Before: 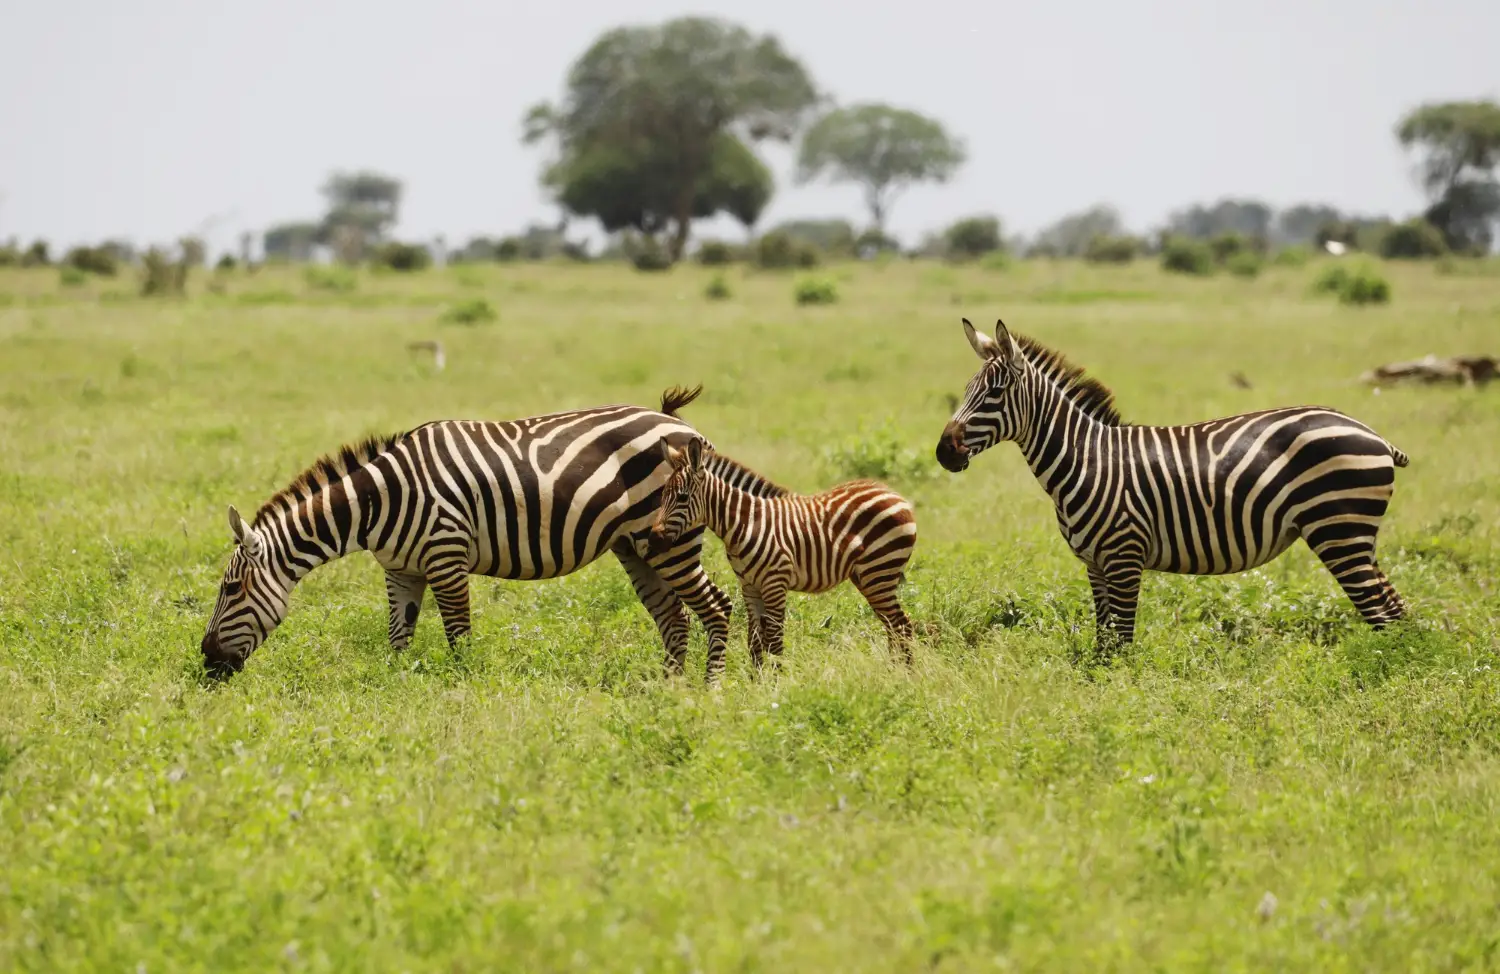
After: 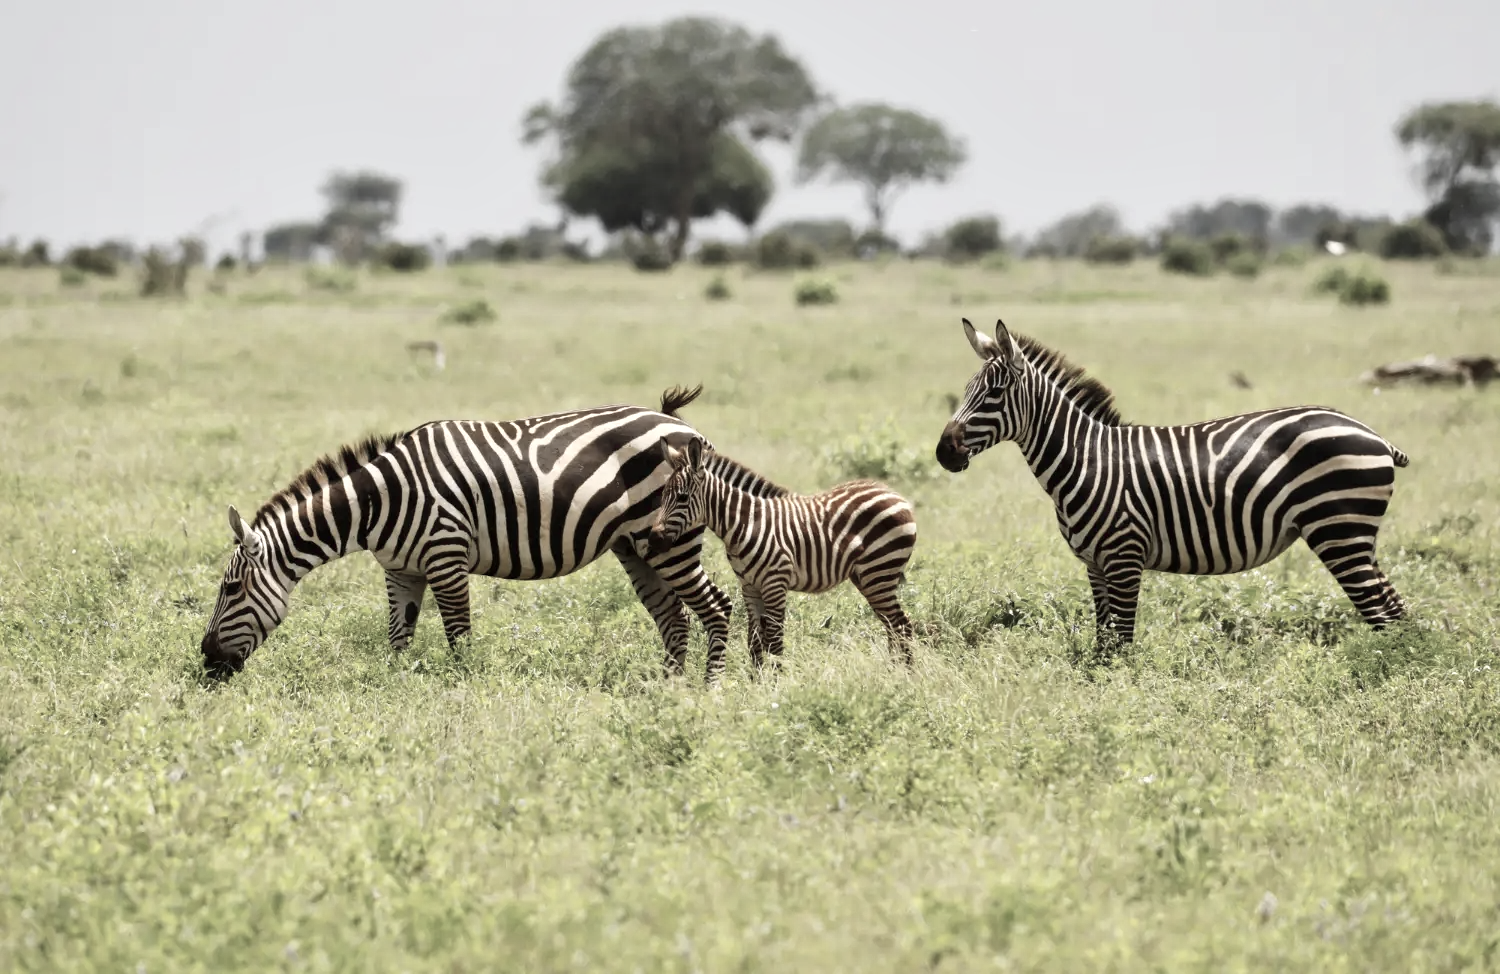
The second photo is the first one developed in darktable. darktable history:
local contrast: mode bilateral grid, contrast 26, coarseness 51, detail 123%, midtone range 0.2
color zones: curves: ch0 [(0, 0.6) (0.129, 0.585) (0.193, 0.596) (0.429, 0.5) (0.571, 0.5) (0.714, 0.5) (0.857, 0.5) (1, 0.6)]; ch1 [(0, 0.453) (0.112, 0.245) (0.213, 0.252) (0.429, 0.233) (0.571, 0.231) (0.683, 0.242) (0.857, 0.296) (1, 0.453)]
